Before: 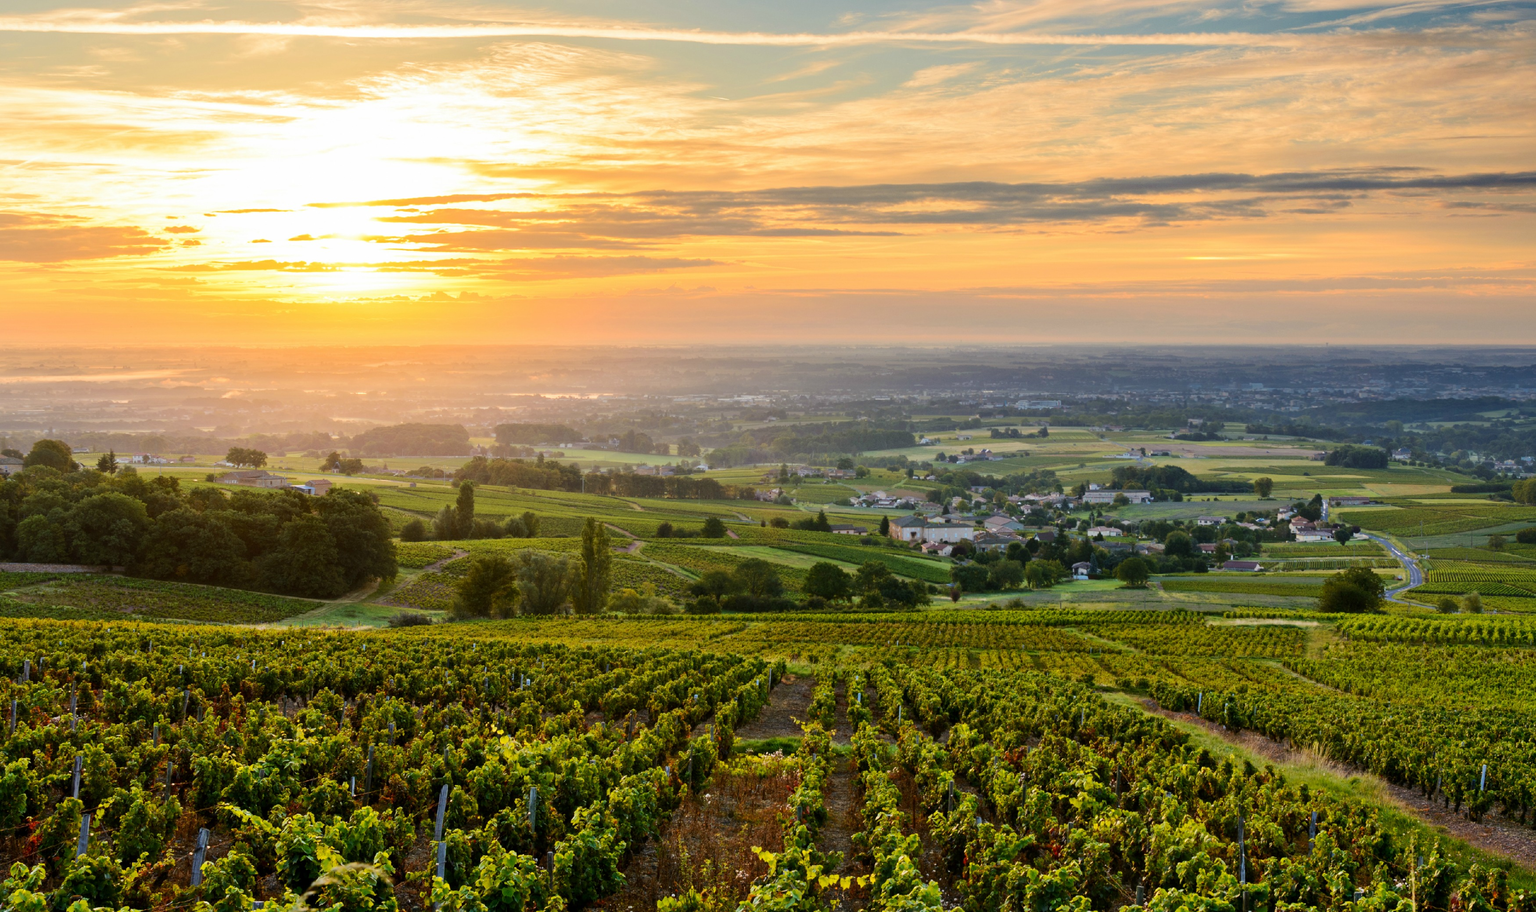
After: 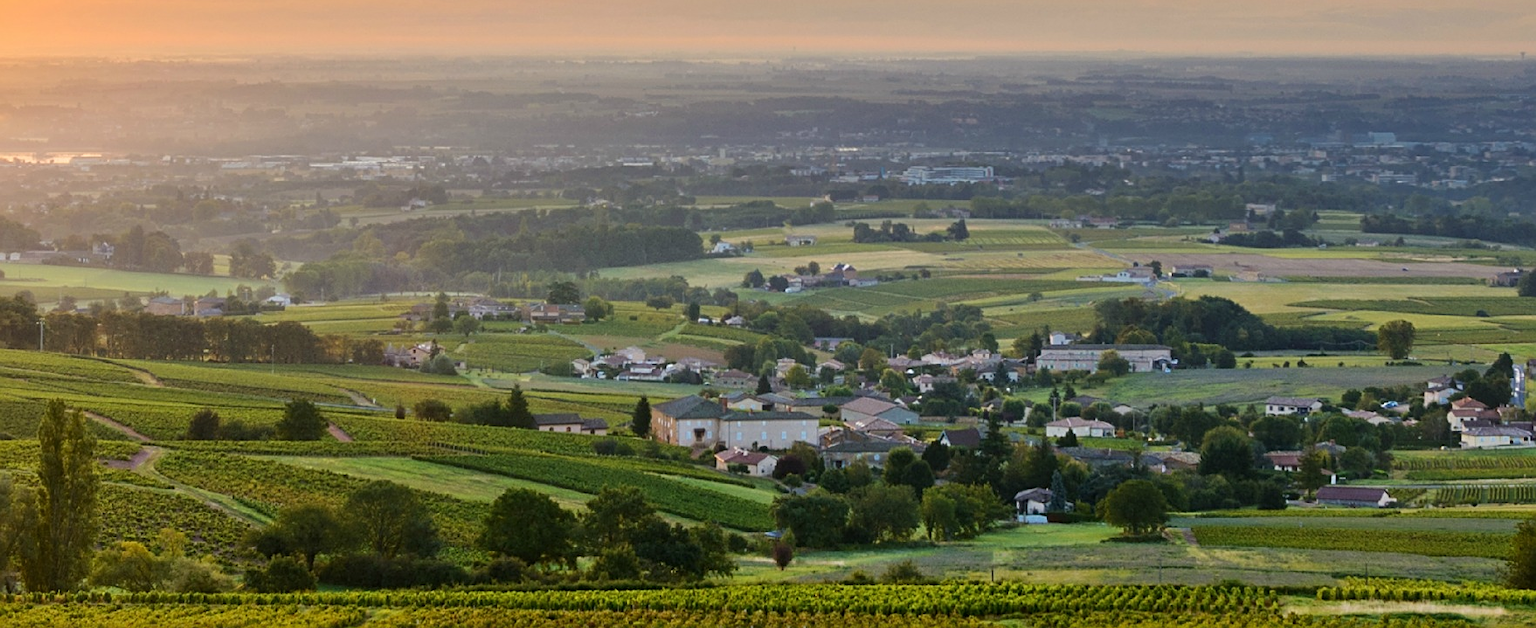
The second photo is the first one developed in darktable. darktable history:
white balance: red 1, blue 1
sharpen: on, module defaults
crop: left 36.607%, top 34.735%, right 13.146%, bottom 30.611%
